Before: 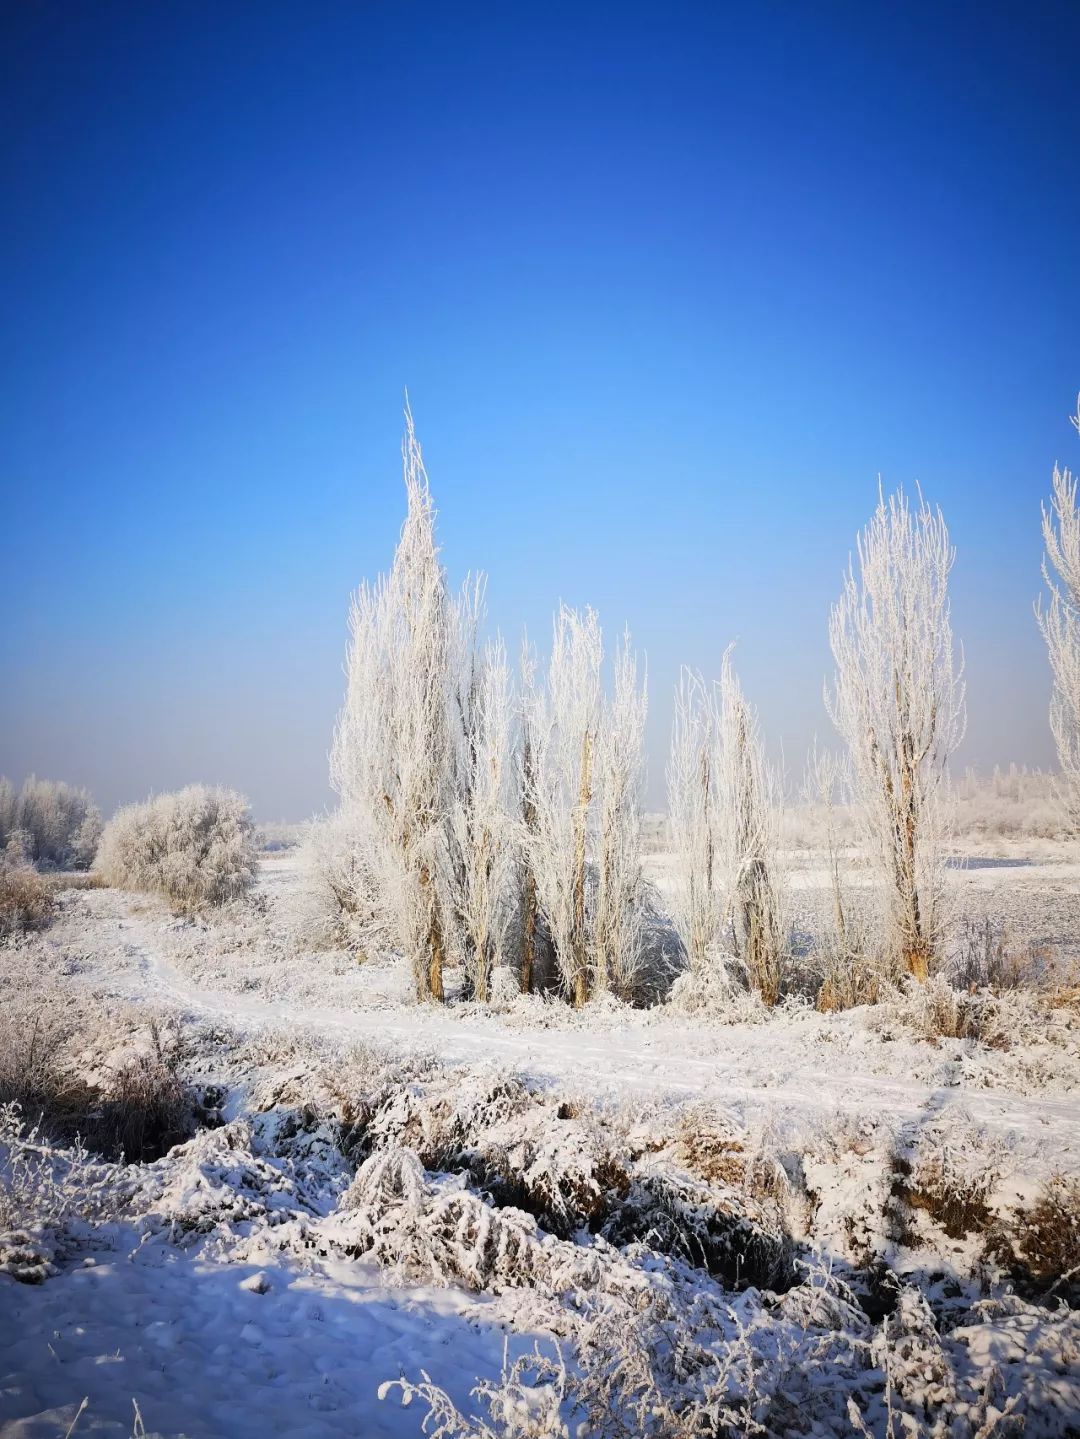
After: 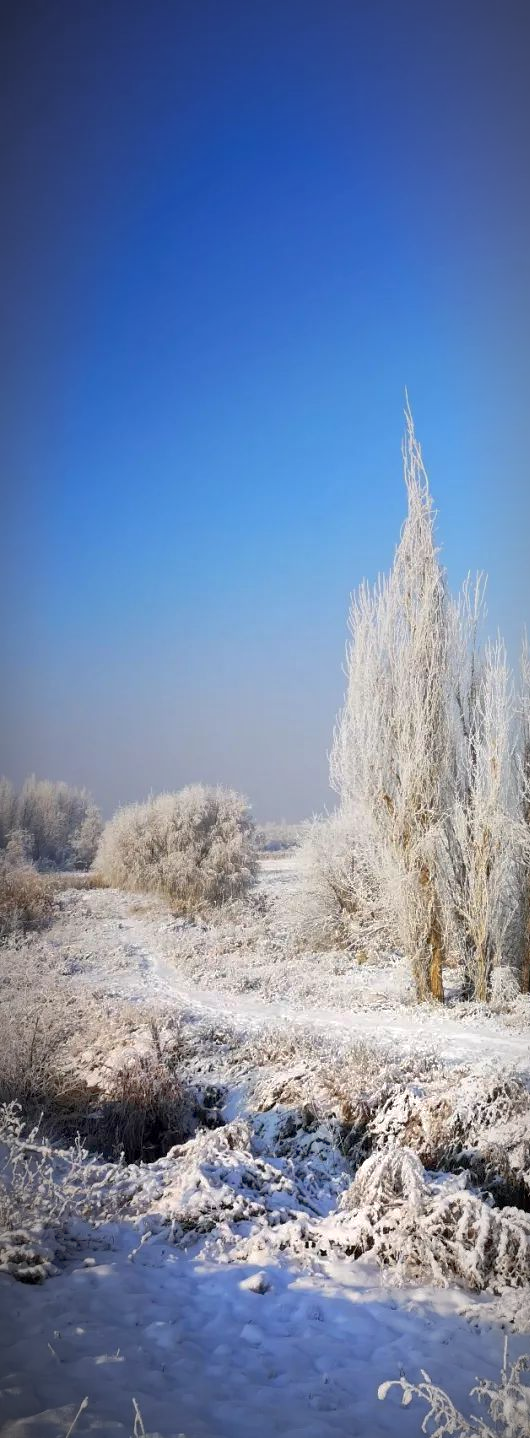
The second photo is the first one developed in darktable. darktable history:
exposure: black level correction 0.001, exposure 0.3 EV, compensate highlight preservation false
shadows and highlights: on, module defaults
graduated density: on, module defaults
vignetting: fall-off radius 60%, automatic ratio true
crop and rotate: left 0%, top 0%, right 50.845%
